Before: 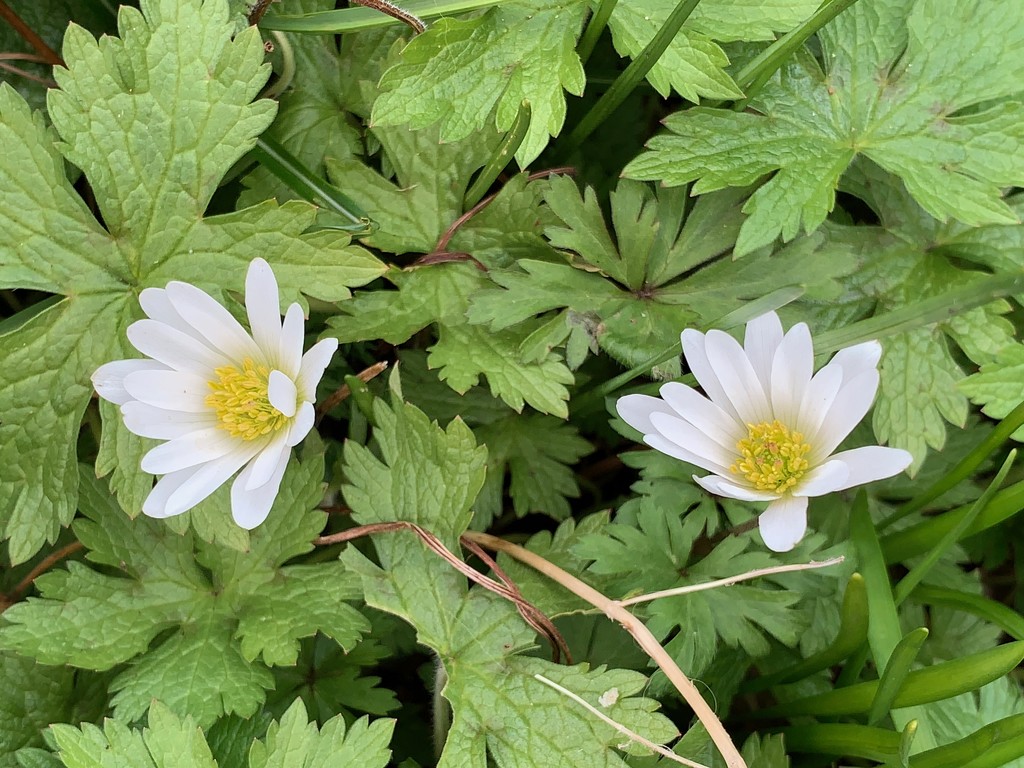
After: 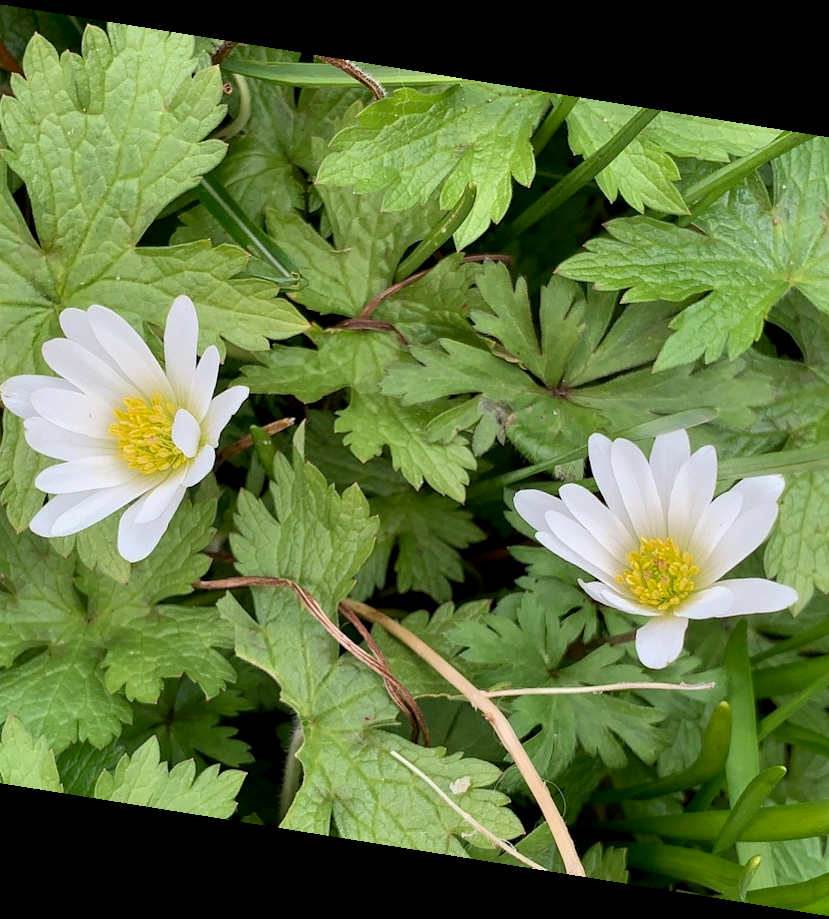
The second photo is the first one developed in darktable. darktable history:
rotate and perspective: rotation 9.12°, automatic cropping off
crop: left 13.443%, right 13.31%
